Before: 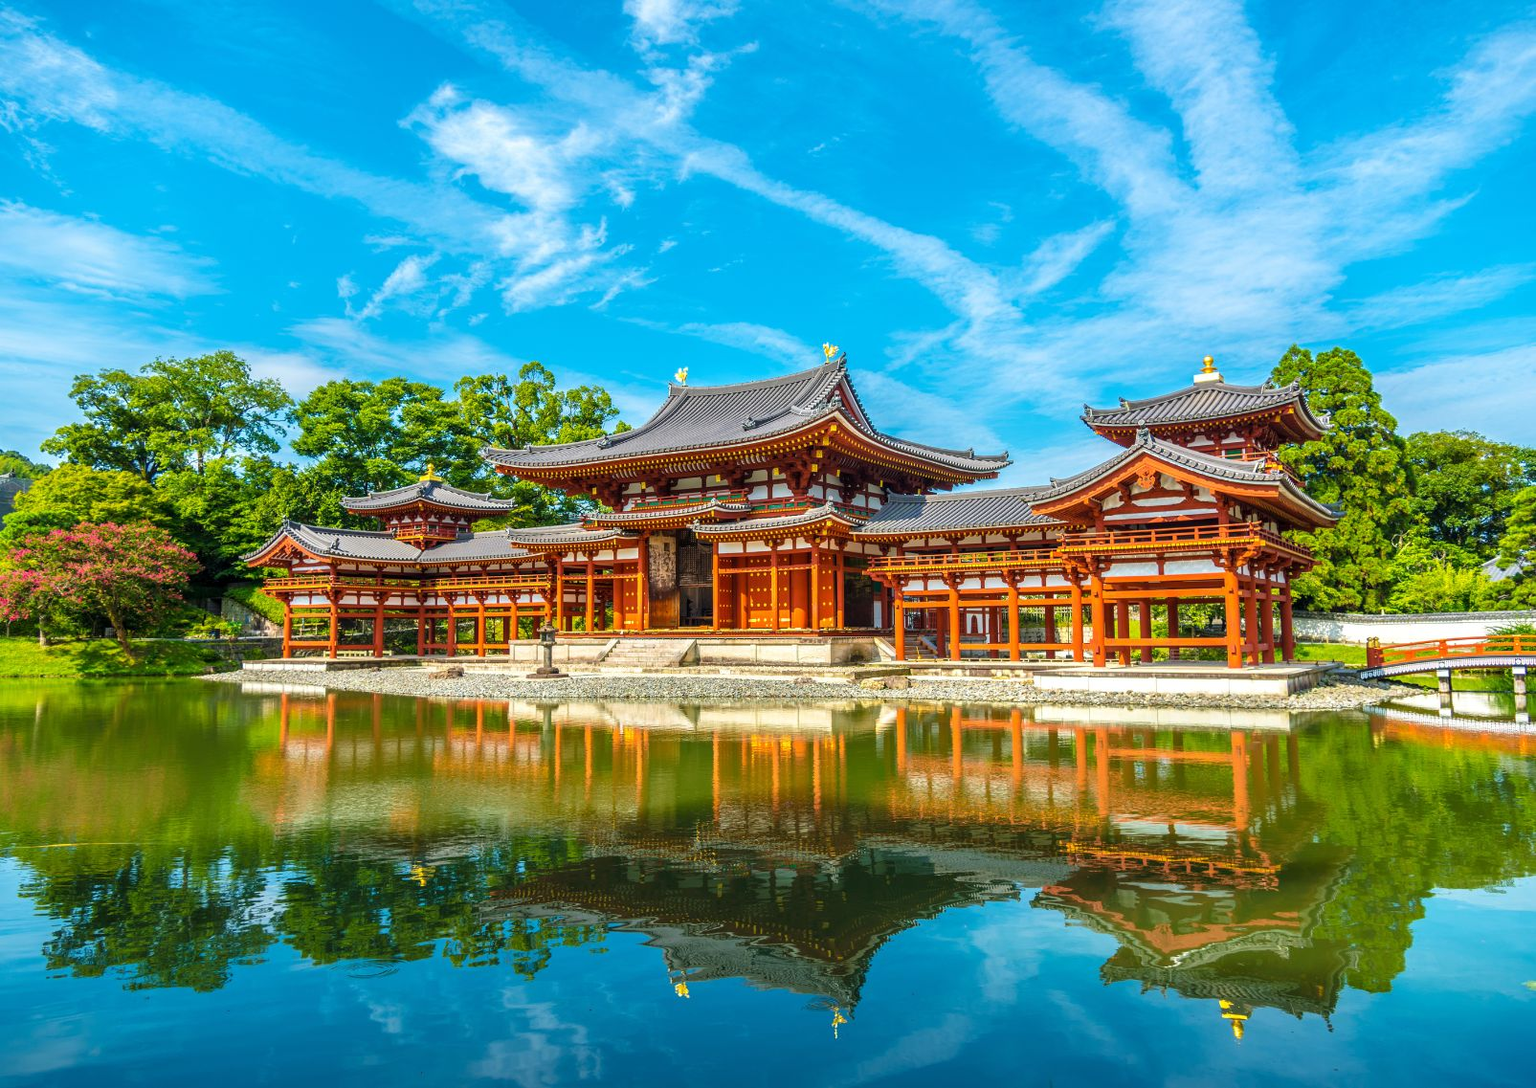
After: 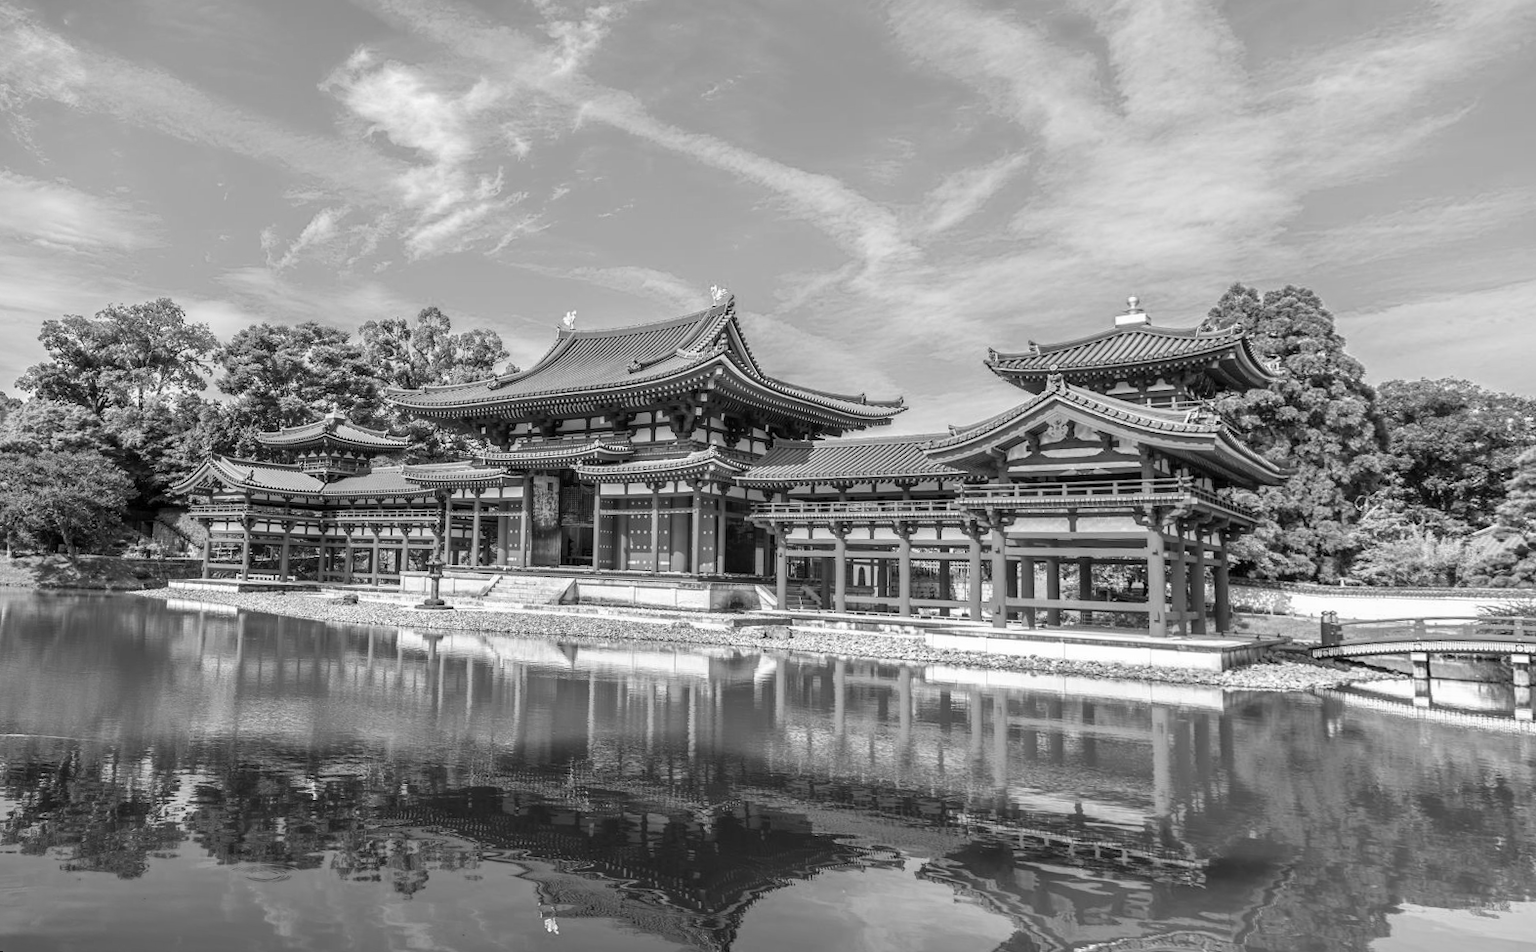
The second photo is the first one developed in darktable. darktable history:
rotate and perspective: rotation 1.69°, lens shift (vertical) -0.023, lens shift (horizontal) -0.291, crop left 0.025, crop right 0.988, crop top 0.092, crop bottom 0.842
monochrome: on, module defaults
